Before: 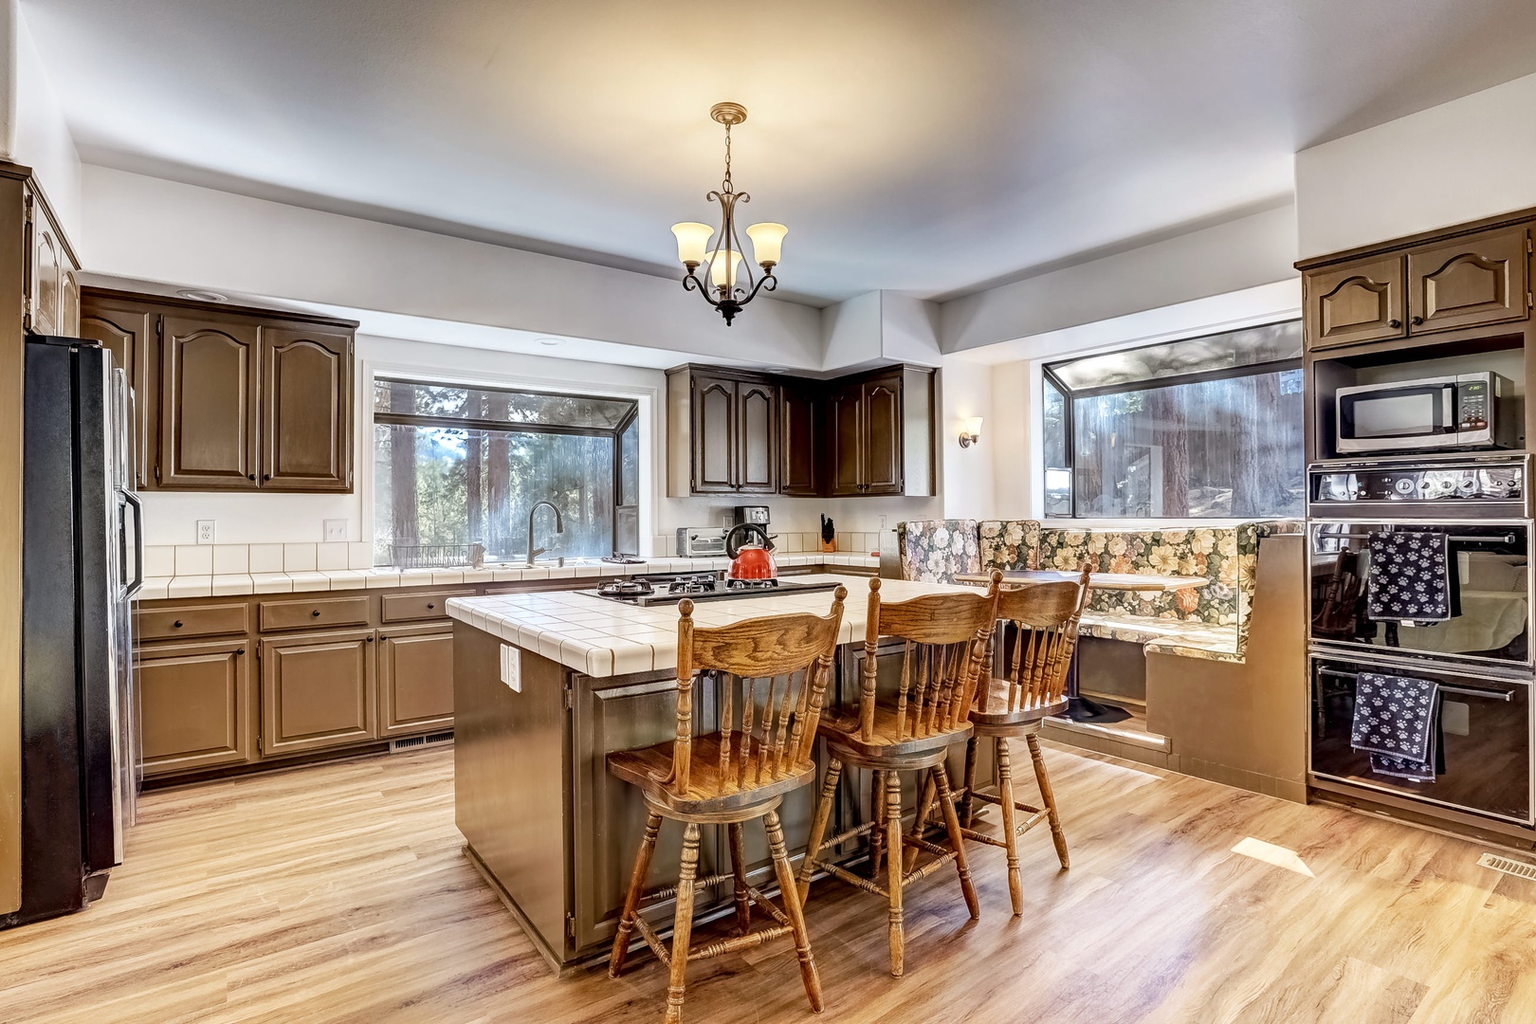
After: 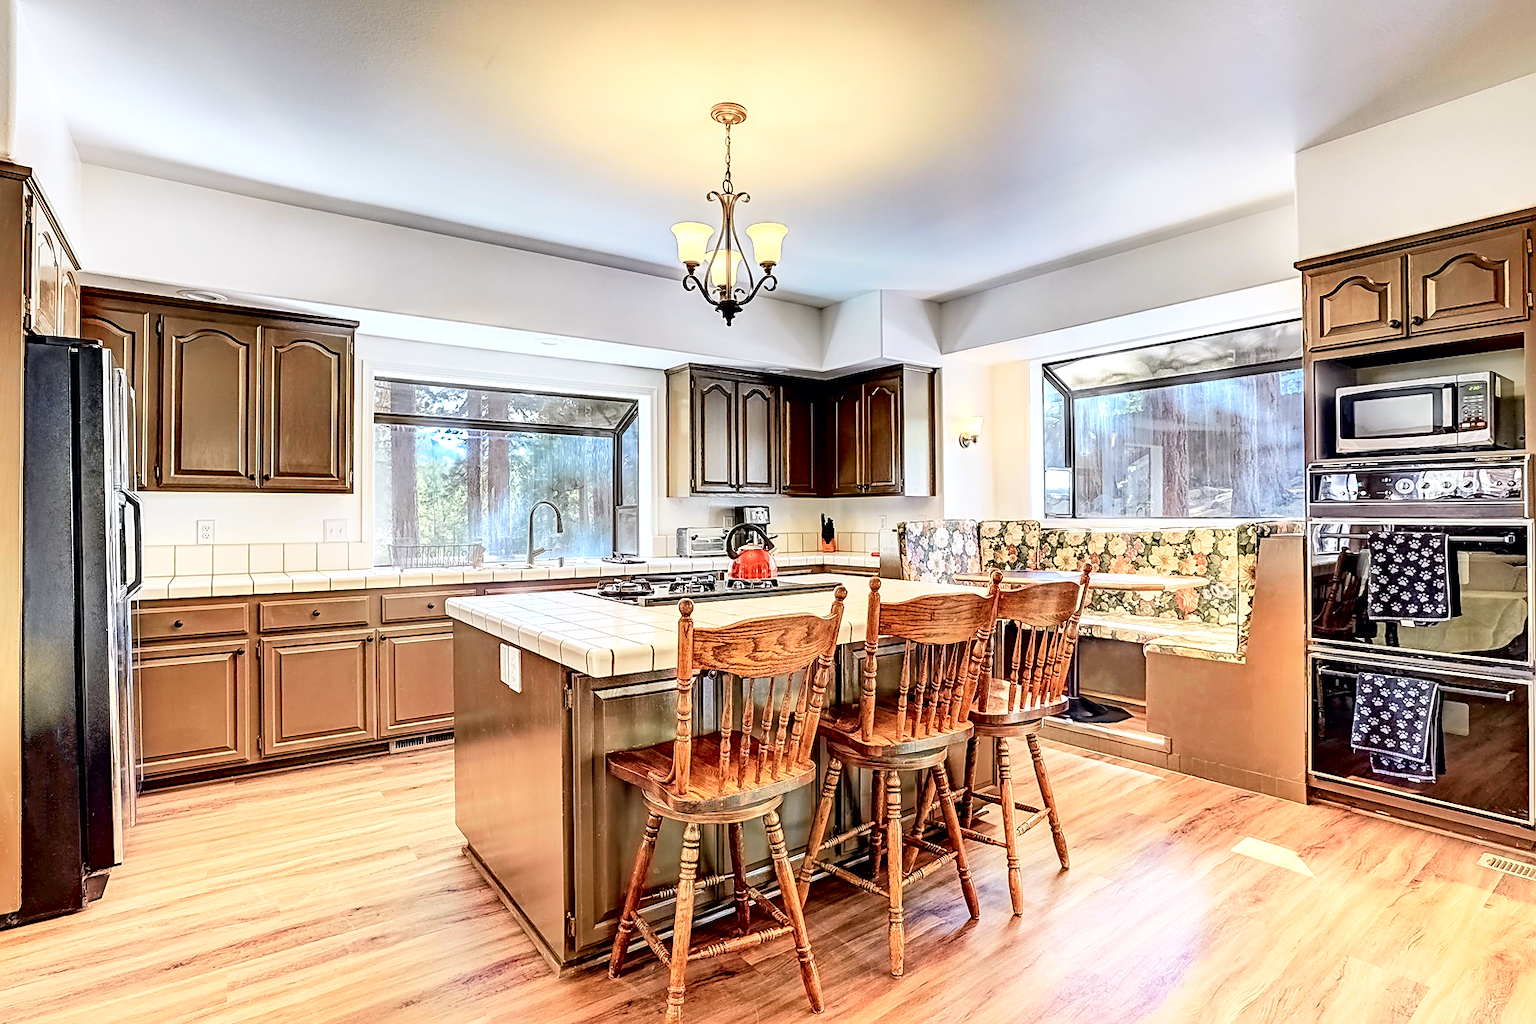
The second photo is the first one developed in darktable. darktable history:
exposure: exposure 0.2 EV, compensate highlight preservation false
tone curve: curves: ch0 [(0, 0) (0.051, 0.027) (0.096, 0.071) (0.219, 0.248) (0.428, 0.52) (0.596, 0.713) (0.727, 0.823) (0.859, 0.924) (1, 1)]; ch1 [(0, 0) (0.1, 0.038) (0.318, 0.221) (0.413, 0.325) (0.443, 0.412) (0.483, 0.474) (0.503, 0.501) (0.516, 0.515) (0.548, 0.575) (0.561, 0.596) (0.594, 0.647) (0.666, 0.701) (1, 1)]; ch2 [(0, 0) (0.453, 0.435) (0.479, 0.476) (0.504, 0.5) (0.52, 0.526) (0.557, 0.585) (0.583, 0.608) (0.824, 0.815) (1, 1)], color space Lab, independent channels, preserve colors none
sharpen: on, module defaults
